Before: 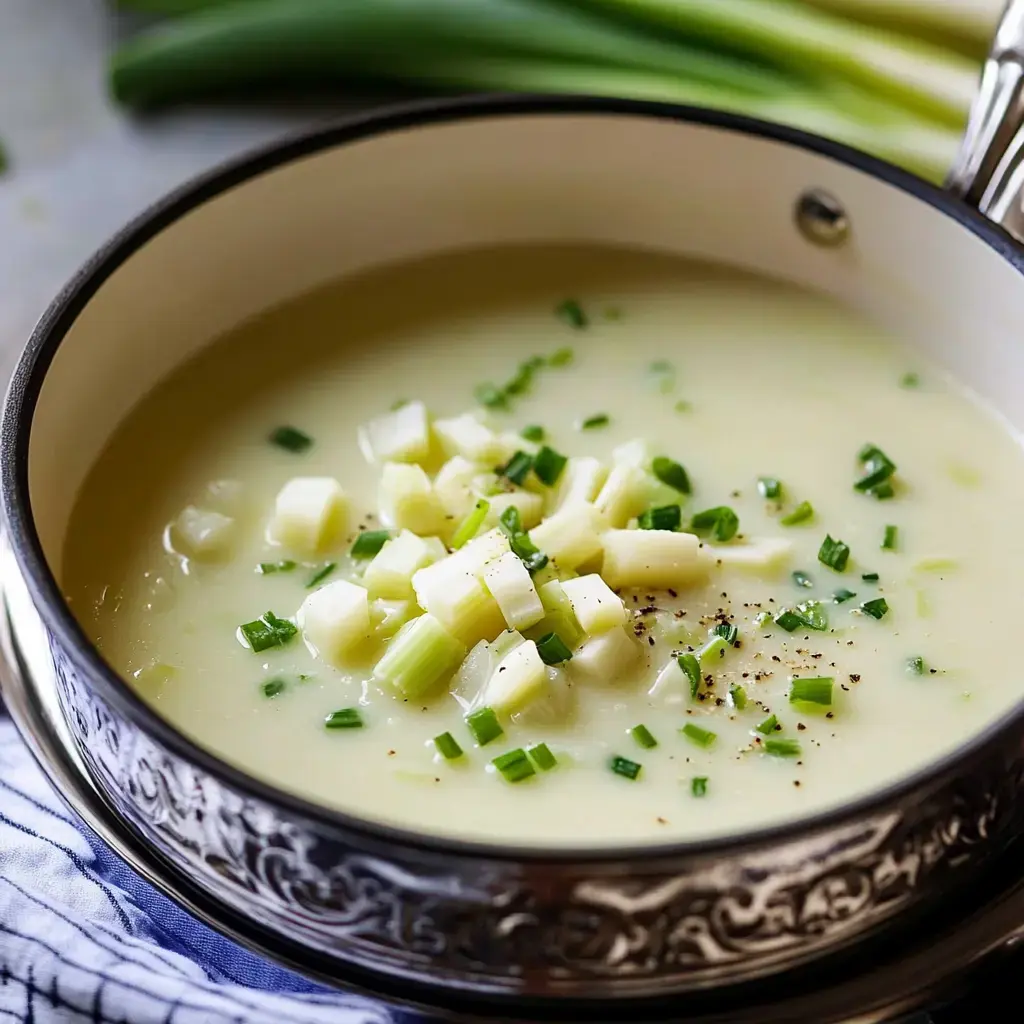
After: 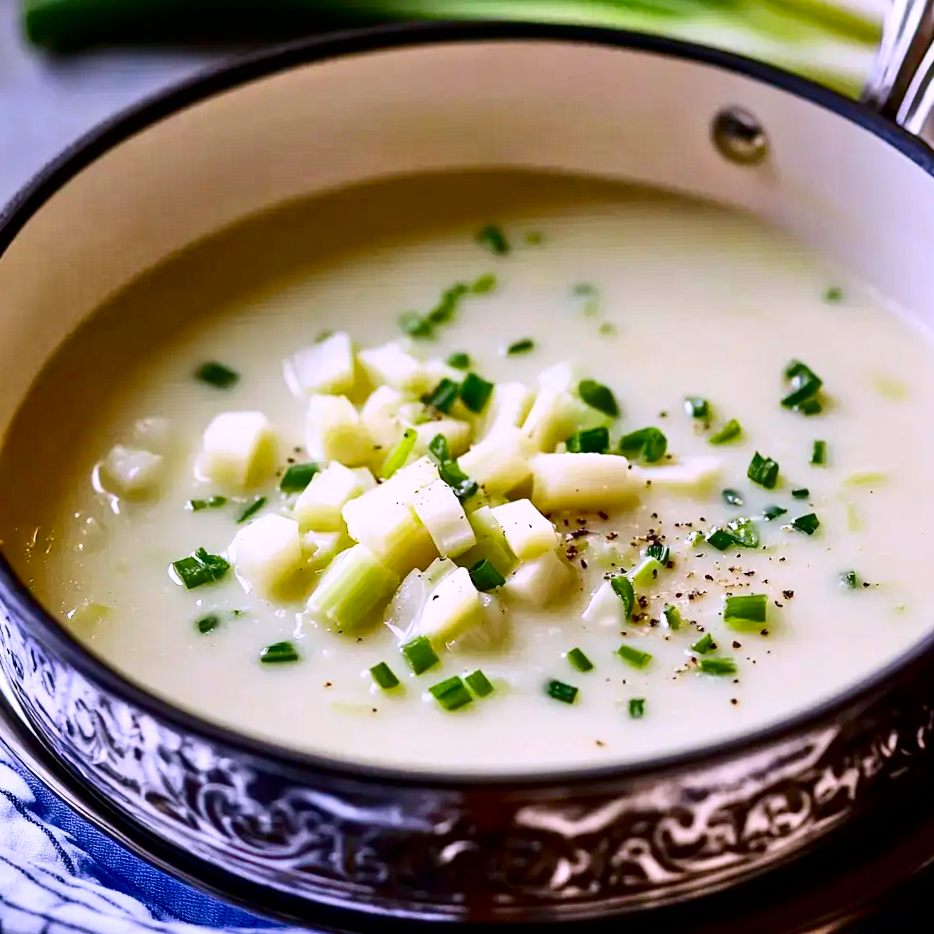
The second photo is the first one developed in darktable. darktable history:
crop and rotate: angle 1.96°, left 5.673%, top 5.673%
tone equalizer: -7 EV 0.15 EV, -6 EV 0.6 EV, -5 EV 1.15 EV, -4 EV 1.33 EV, -3 EV 1.15 EV, -2 EV 0.6 EV, -1 EV 0.15 EV, mask exposure compensation -0.5 EV
white balance: red 1.042, blue 1.17
contrast brightness saturation: contrast 0.24, brightness -0.24, saturation 0.14
rotate and perspective: automatic cropping original format, crop left 0, crop top 0
